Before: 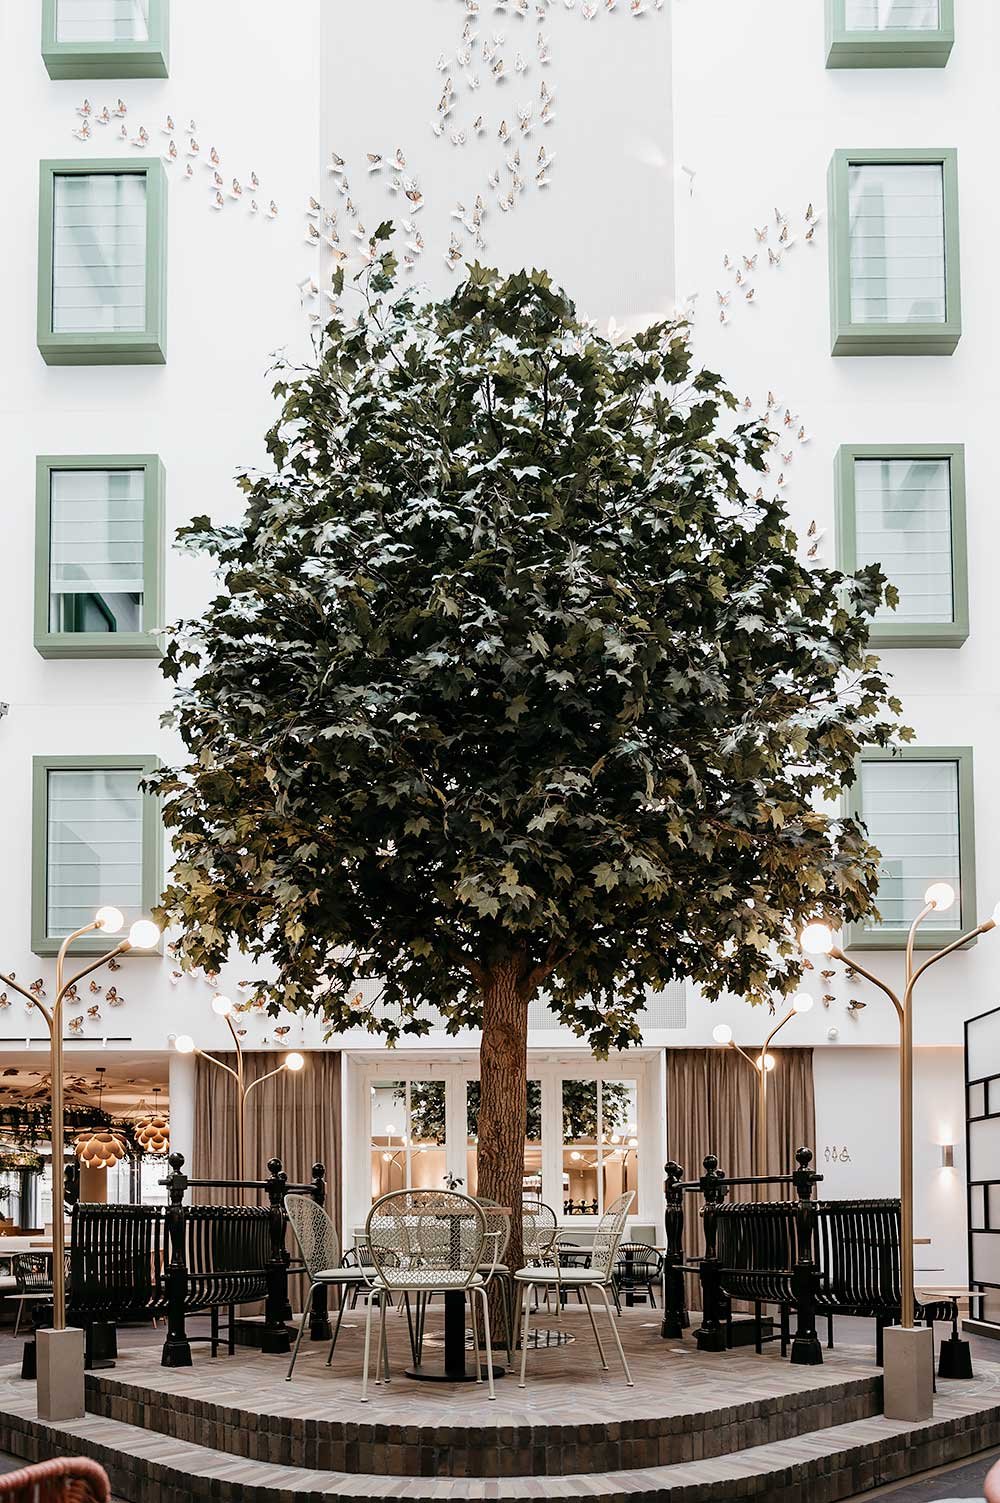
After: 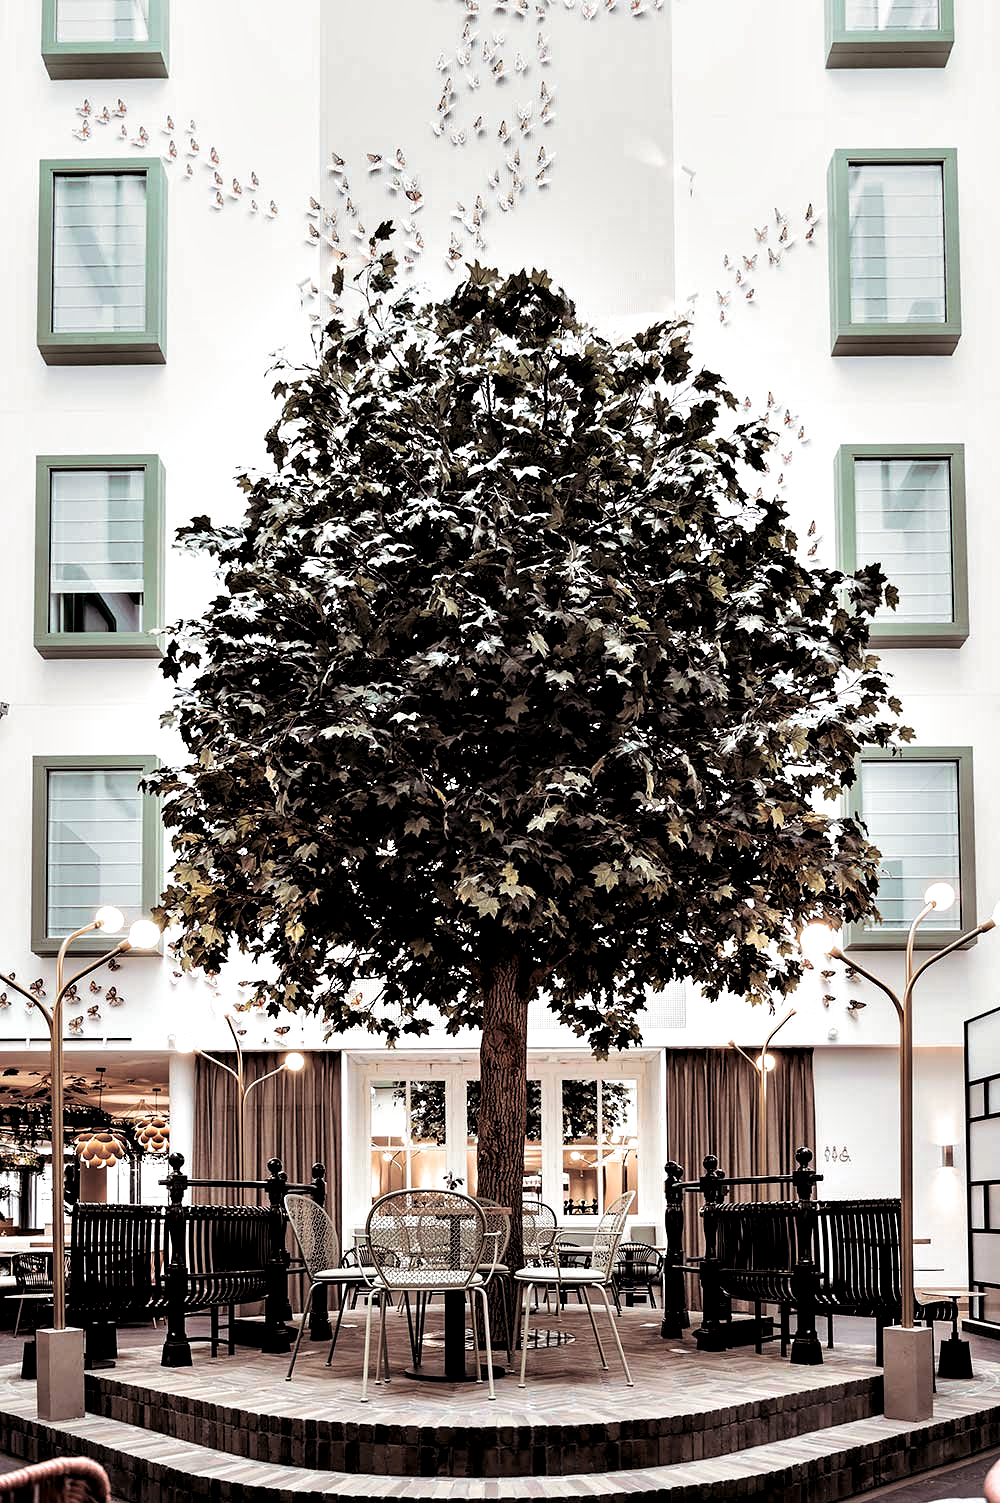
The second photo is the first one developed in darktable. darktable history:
contrast equalizer: octaves 7, y [[0.6 ×6], [0.55 ×6], [0 ×6], [0 ×6], [0 ×6]]
split-toning: shadows › saturation 0.24, highlights › hue 54°, highlights › saturation 0.24
